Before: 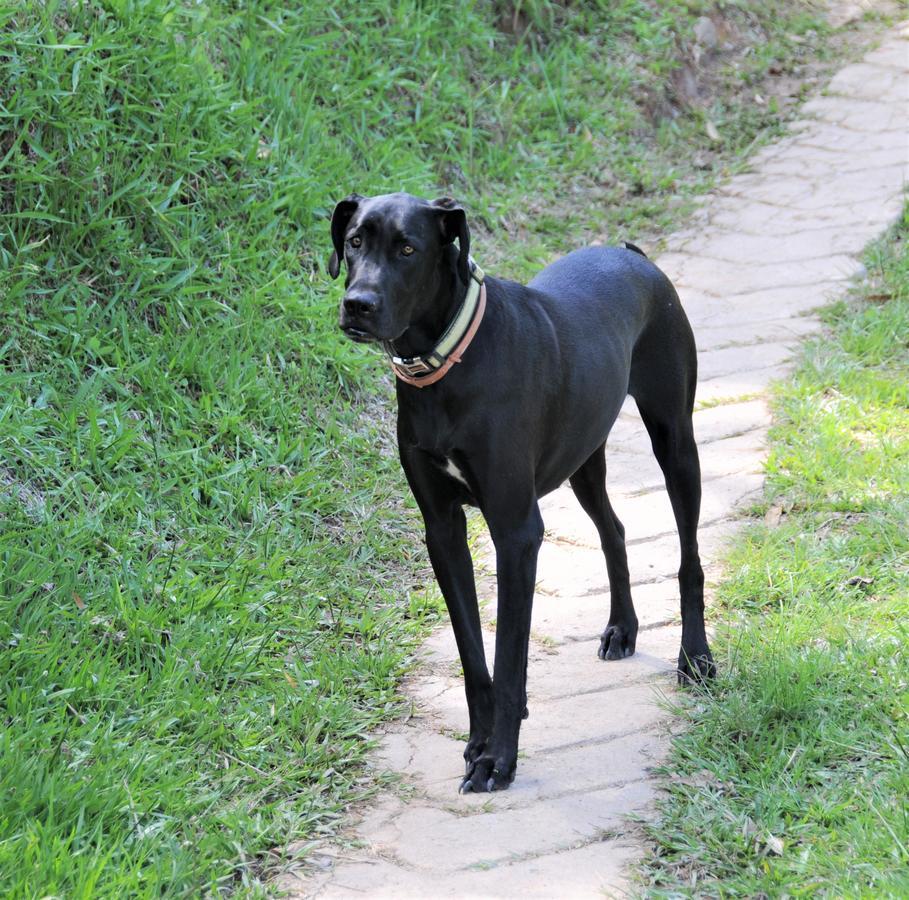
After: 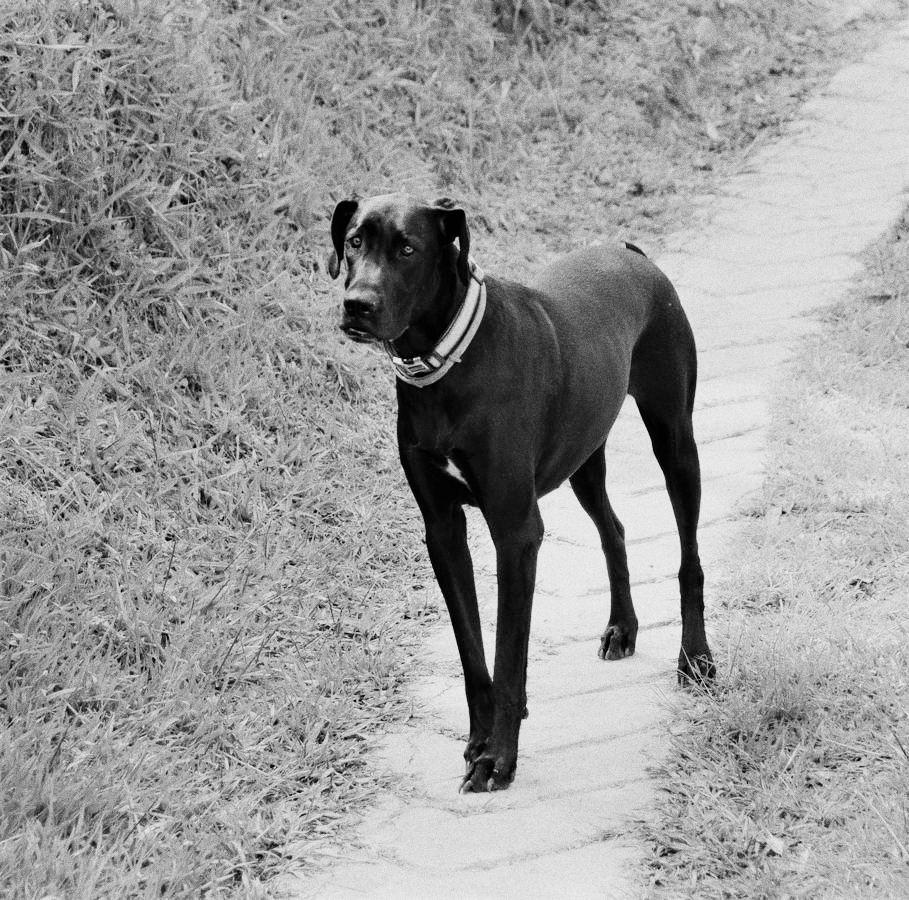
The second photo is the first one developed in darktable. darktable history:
filmic rgb: black relative exposure -7.65 EV, white relative exposure 4.56 EV, hardness 3.61
contrast brightness saturation: contrast 0.2, brightness 0.15, saturation 0.14
grain: coarseness 11.82 ISO, strength 36.67%, mid-tones bias 74.17%
monochrome: on, module defaults
color correction: highlights a* -20.08, highlights b* 9.8, shadows a* -20.4, shadows b* -10.76
